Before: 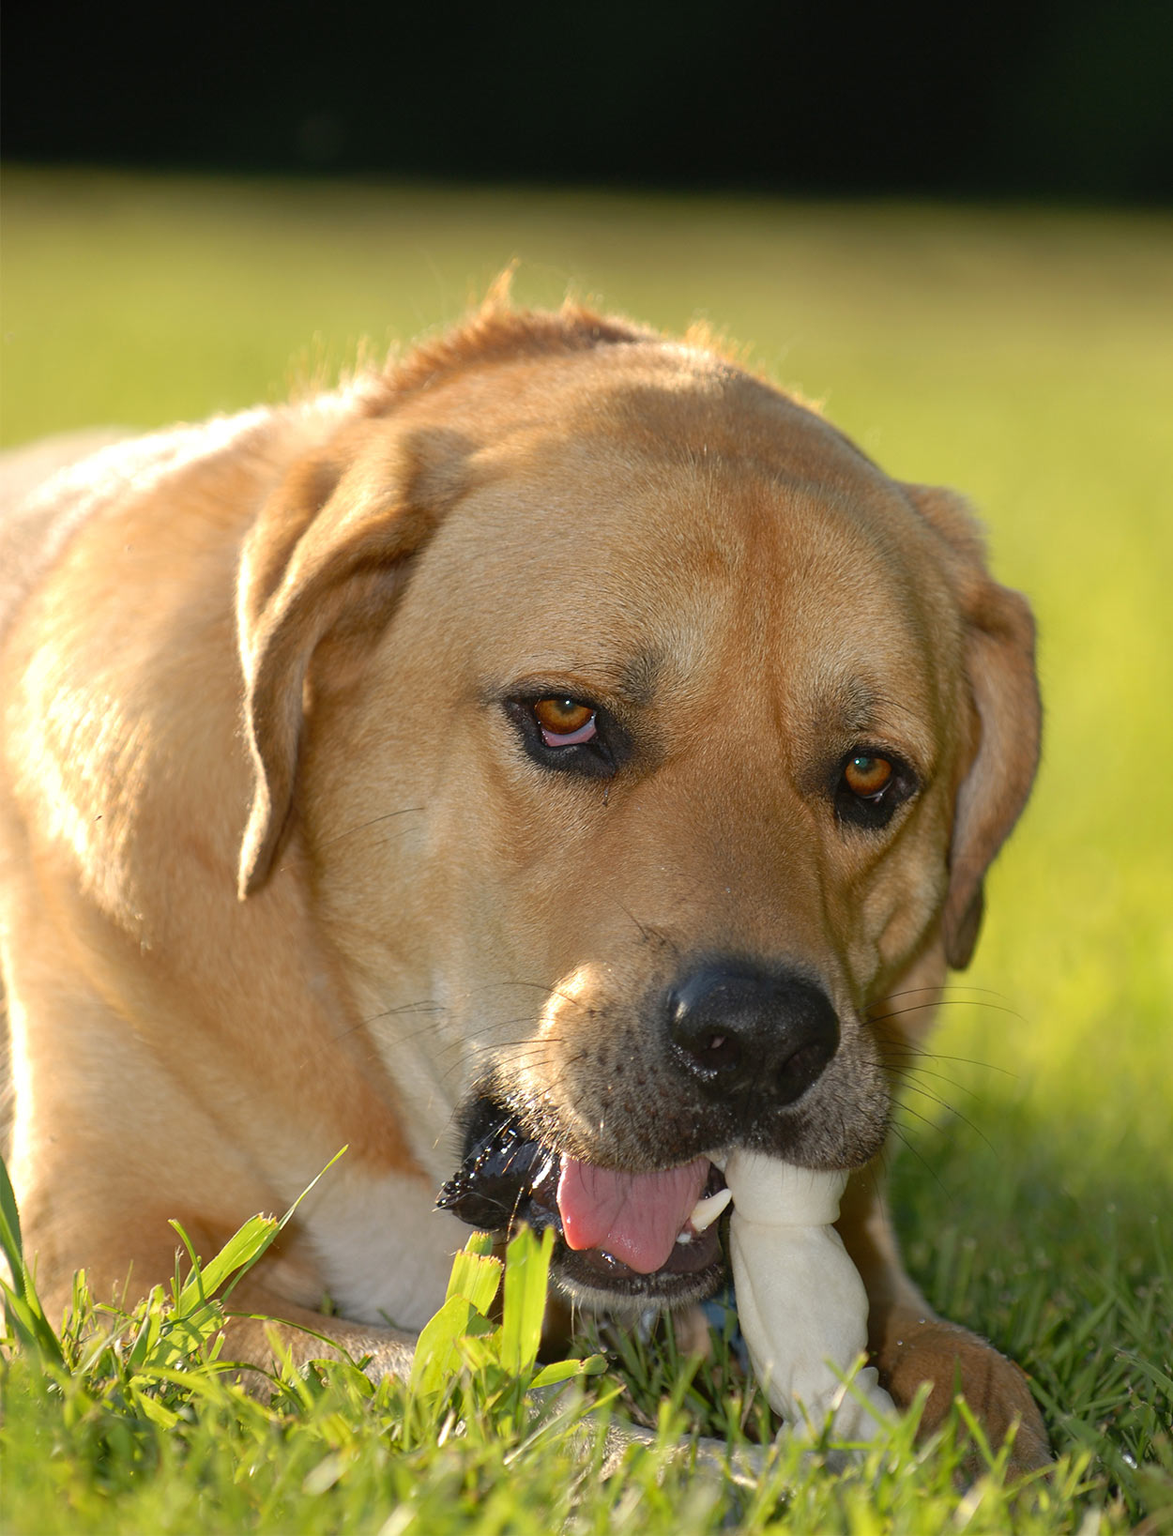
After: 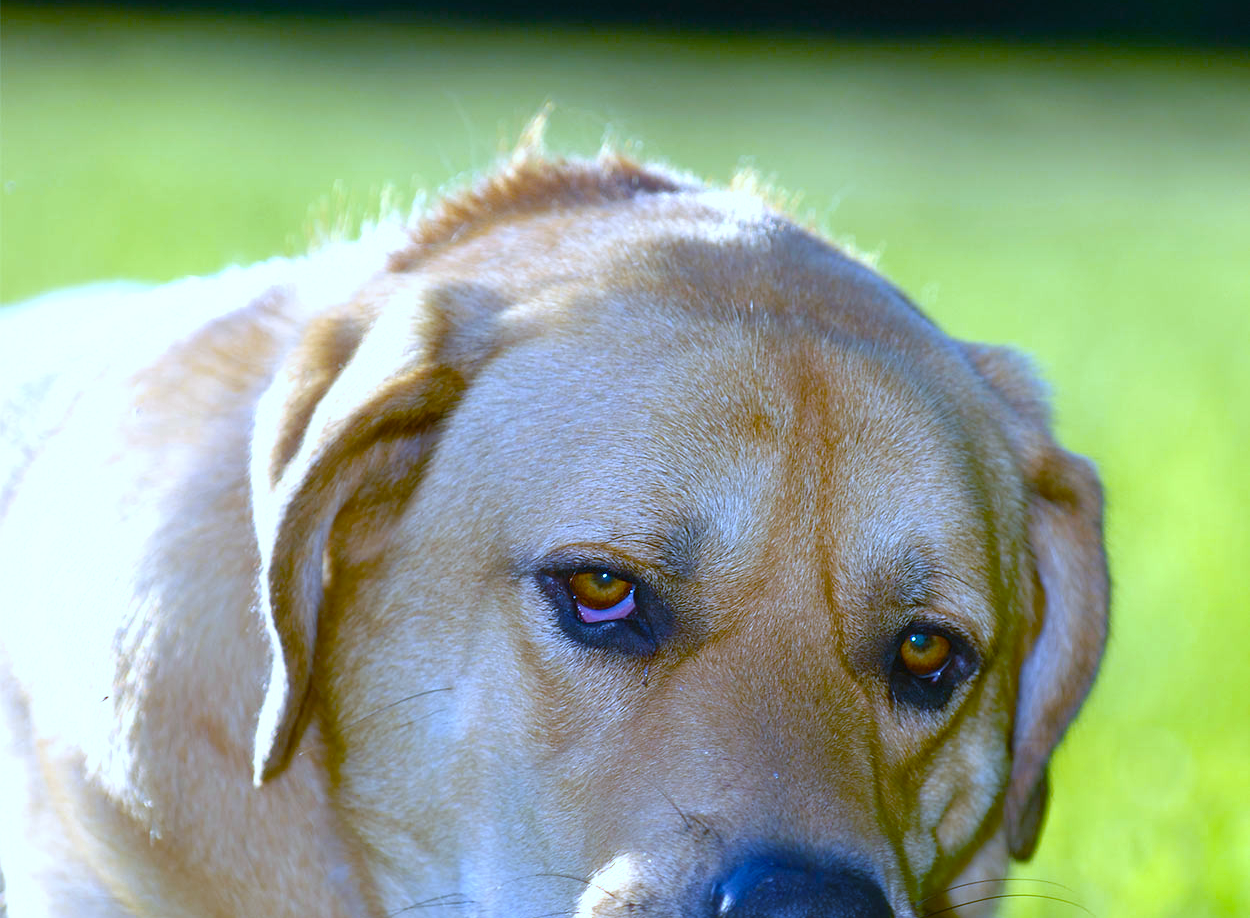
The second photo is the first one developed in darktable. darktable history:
crop and rotate: top 10.605%, bottom 33.274%
white balance: red 0.766, blue 1.537
color balance rgb: linear chroma grading › shadows -2.2%, linear chroma grading › highlights -15%, linear chroma grading › global chroma -10%, linear chroma grading › mid-tones -10%, perceptual saturation grading › global saturation 45%, perceptual saturation grading › highlights -50%, perceptual saturation grading › shadows 30%, perceptual brilliance grading › global brilliance 18%, global vibrance 45%
